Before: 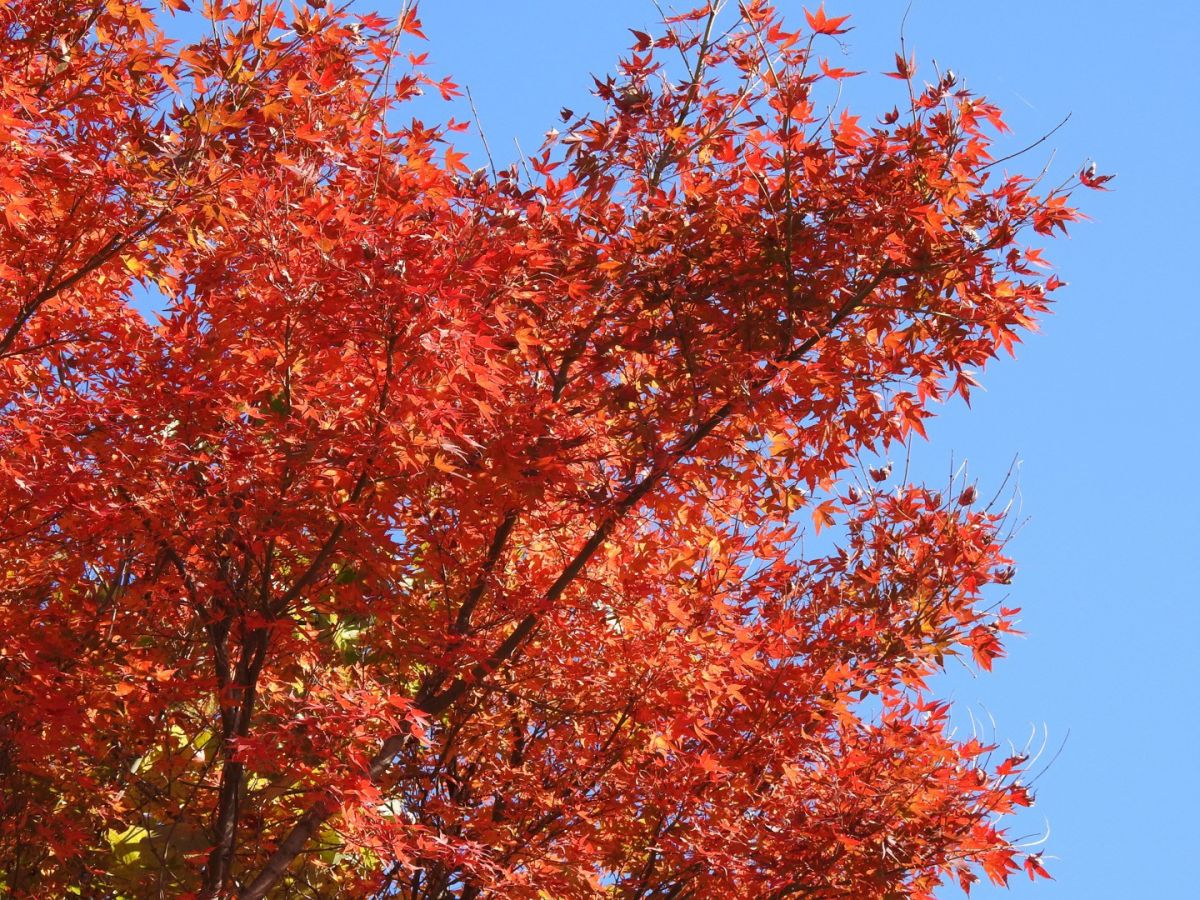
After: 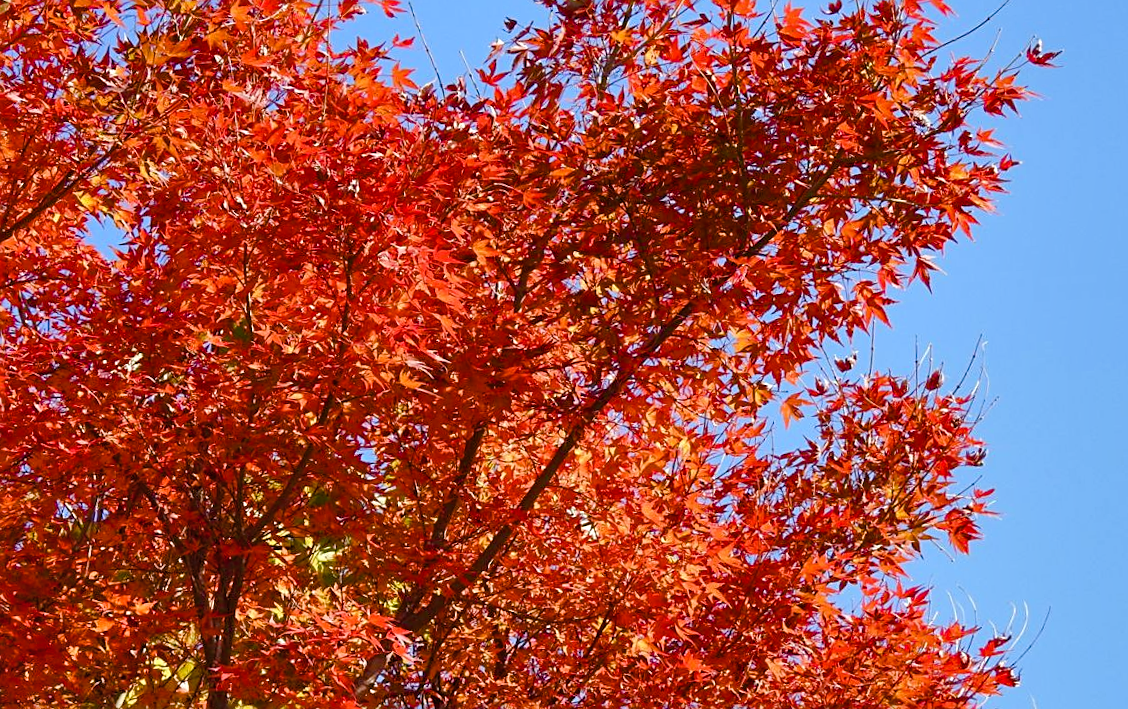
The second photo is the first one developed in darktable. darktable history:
rotate and perspective: rotation -3.52°, crop left 0.036, crop right 0.964, crop top 0.081, crop bottom 0.919
crop: left 1.507%, top 6.147%, right 1.379%, bottom 6.637%
contrast brightness saturation: saturation -0.05
shadows and highlights: radius 133.83, soften with gaussian
color balance rgb: perceptual saturation grading › global saturation 35%, perceptual saturation grading › highlights -30%, perceptual saturation grading › shadows 35%, perceptual brilliance grading › global brilliance 3%, perceptual brilliance grading › highlights -3%, perceptual brilliance grading › shadows 3%
sharpen: on, module defaults
